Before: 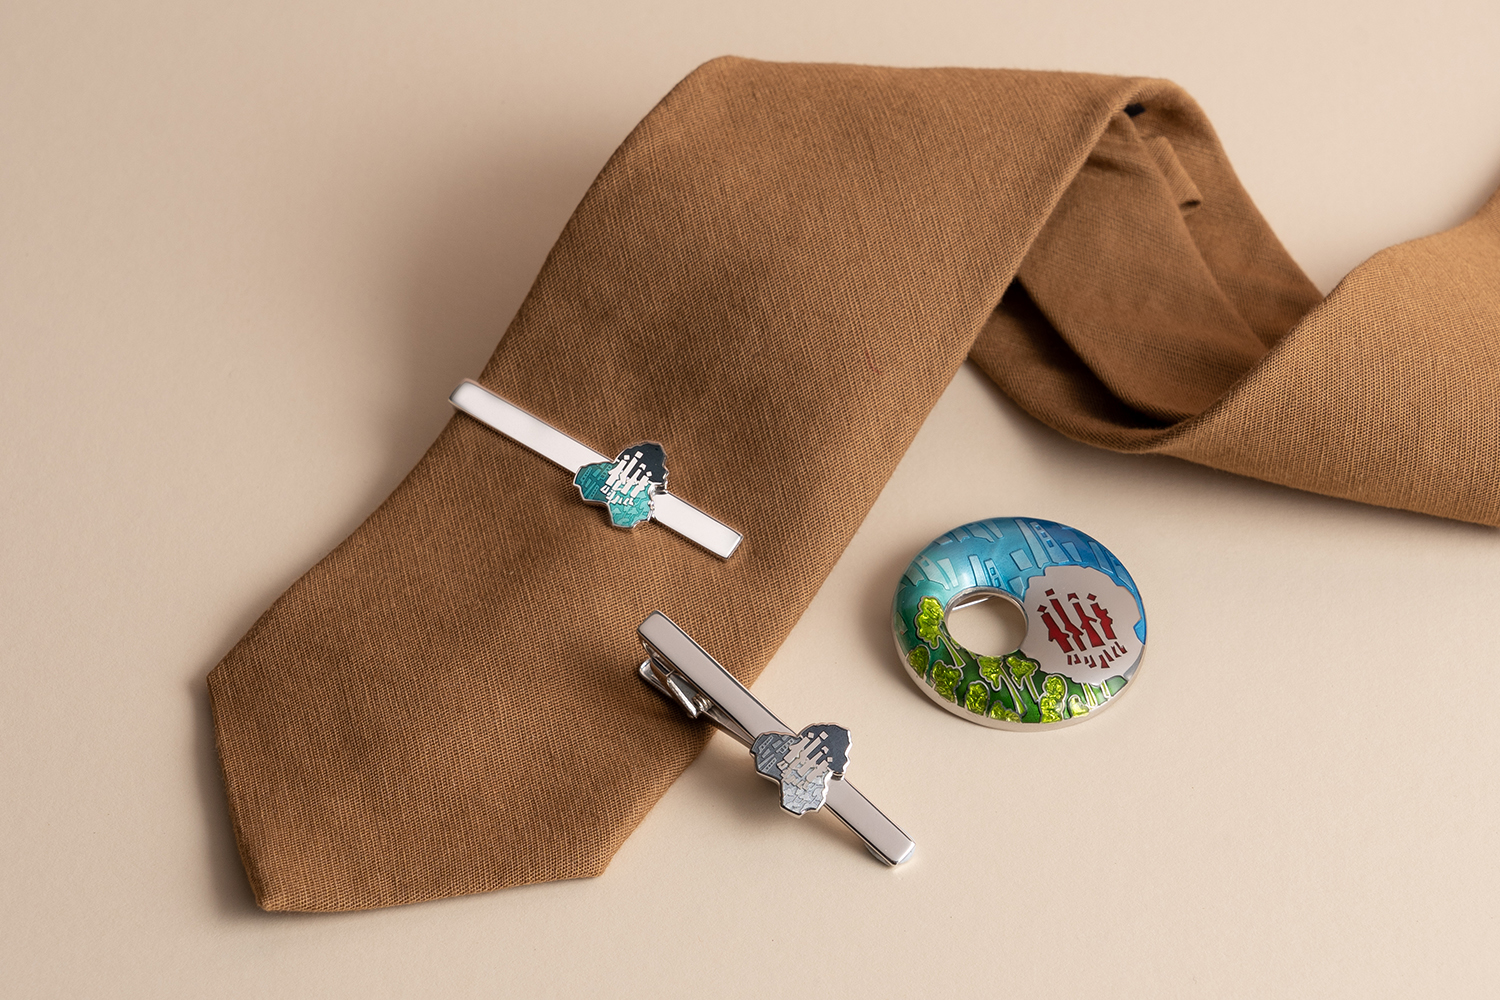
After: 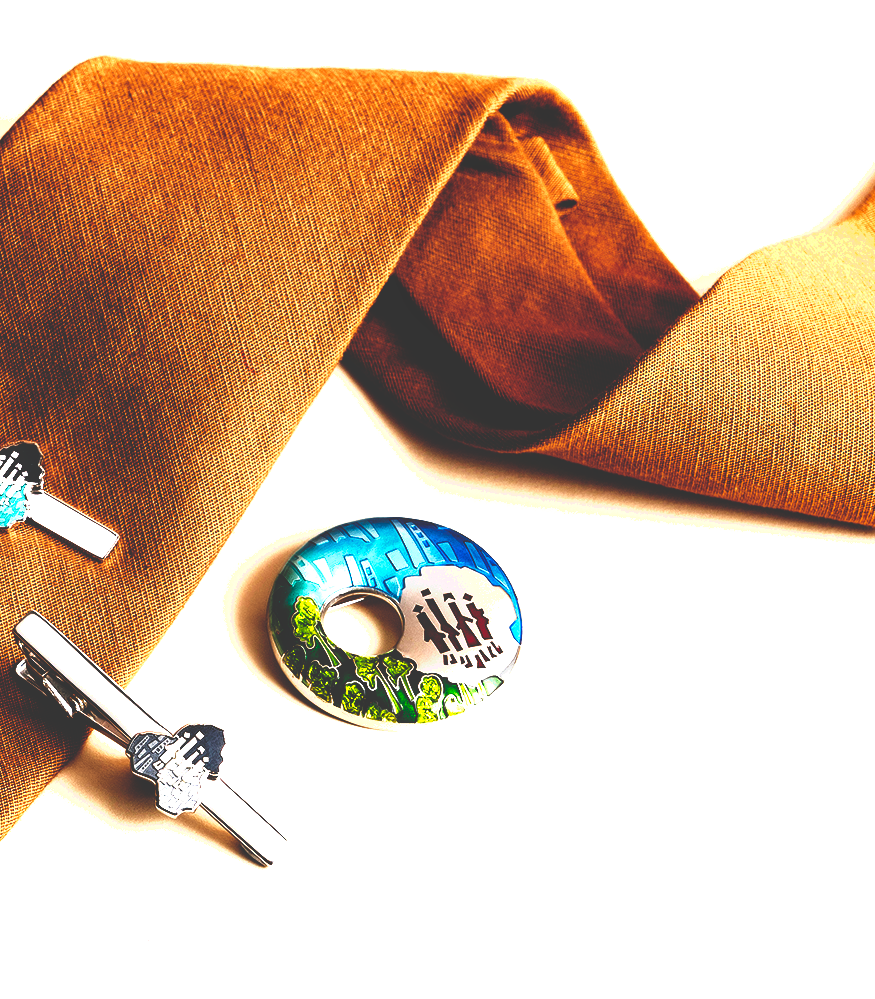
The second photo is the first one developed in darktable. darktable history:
base curve: curves: ch0 [(0, 0.036) (0.083, 0.04) (0.804, 1)], exposure shift 0.58, preserve colors none
exposure: exposure -0.001 EV, compensate highlight preservation false
color balance rgb: perceptual saturation grading › global saturation 20%, perceptual saturation grading › highlights -49.352%, perceptual saturation grading › shadows 25.017%, perceptual brilliance grading › global brilliance 30.36%, global vibrance 20%
shadows and highlights: shadows 25.46, white point adjustment -3.08, highlights -29.71
local contrast: highlights 100%, shadows 101%, detail 119%, midtone range 0.2
crop: left 41.632%
tone equalizer: -8 EV -0.783 EV, -7 EV -0.669 EV, -6 EV -0.626 EV, -5 EV -0.381 EV, -3 EV 0.396 EV, -2 EV 0.6 EV, -1 EV 0.696 EV, +0 EV 0.766 EV, edges refinement/feathering 500, mask exposure compensation -1.57 EV, preserve details no
